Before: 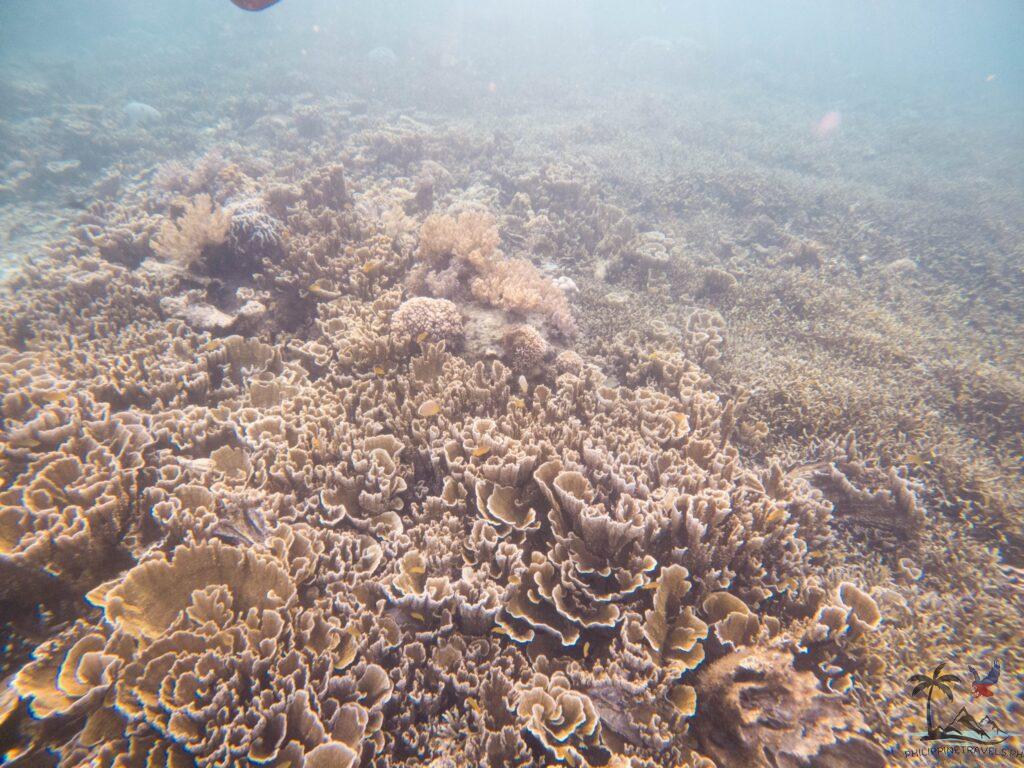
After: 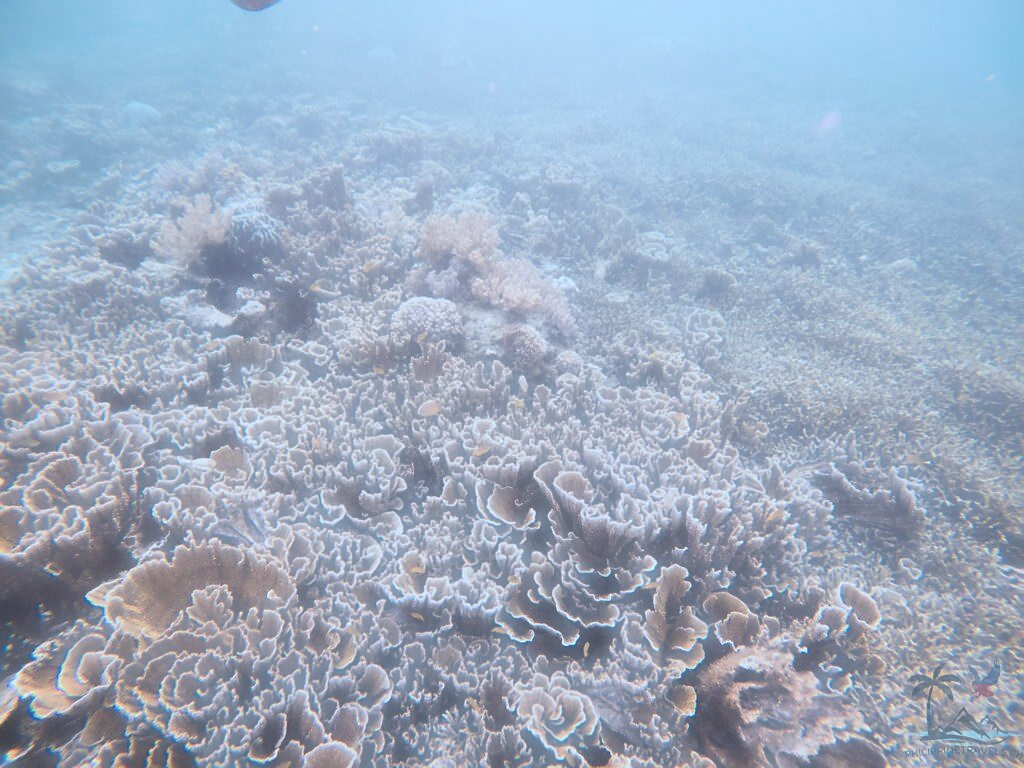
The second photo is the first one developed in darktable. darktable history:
sharpen: radius 1.864, amount 0.398, threshold 1.271
color calibration: output R [0.972, 0.068, -0.094, 0], output G [-0.178, 1.216, -0.086, 0], output B [0.095, -0.136, 0.98, 0], illuminant custom, x 0.371, y 0.381, temperature 4283.16 K
haze removal: strength -0.9, distance 0.225, compatibility mode true, adaptive false
shadows and highlights: shadows 20.55, highlights -20.99, soften with gaussian
